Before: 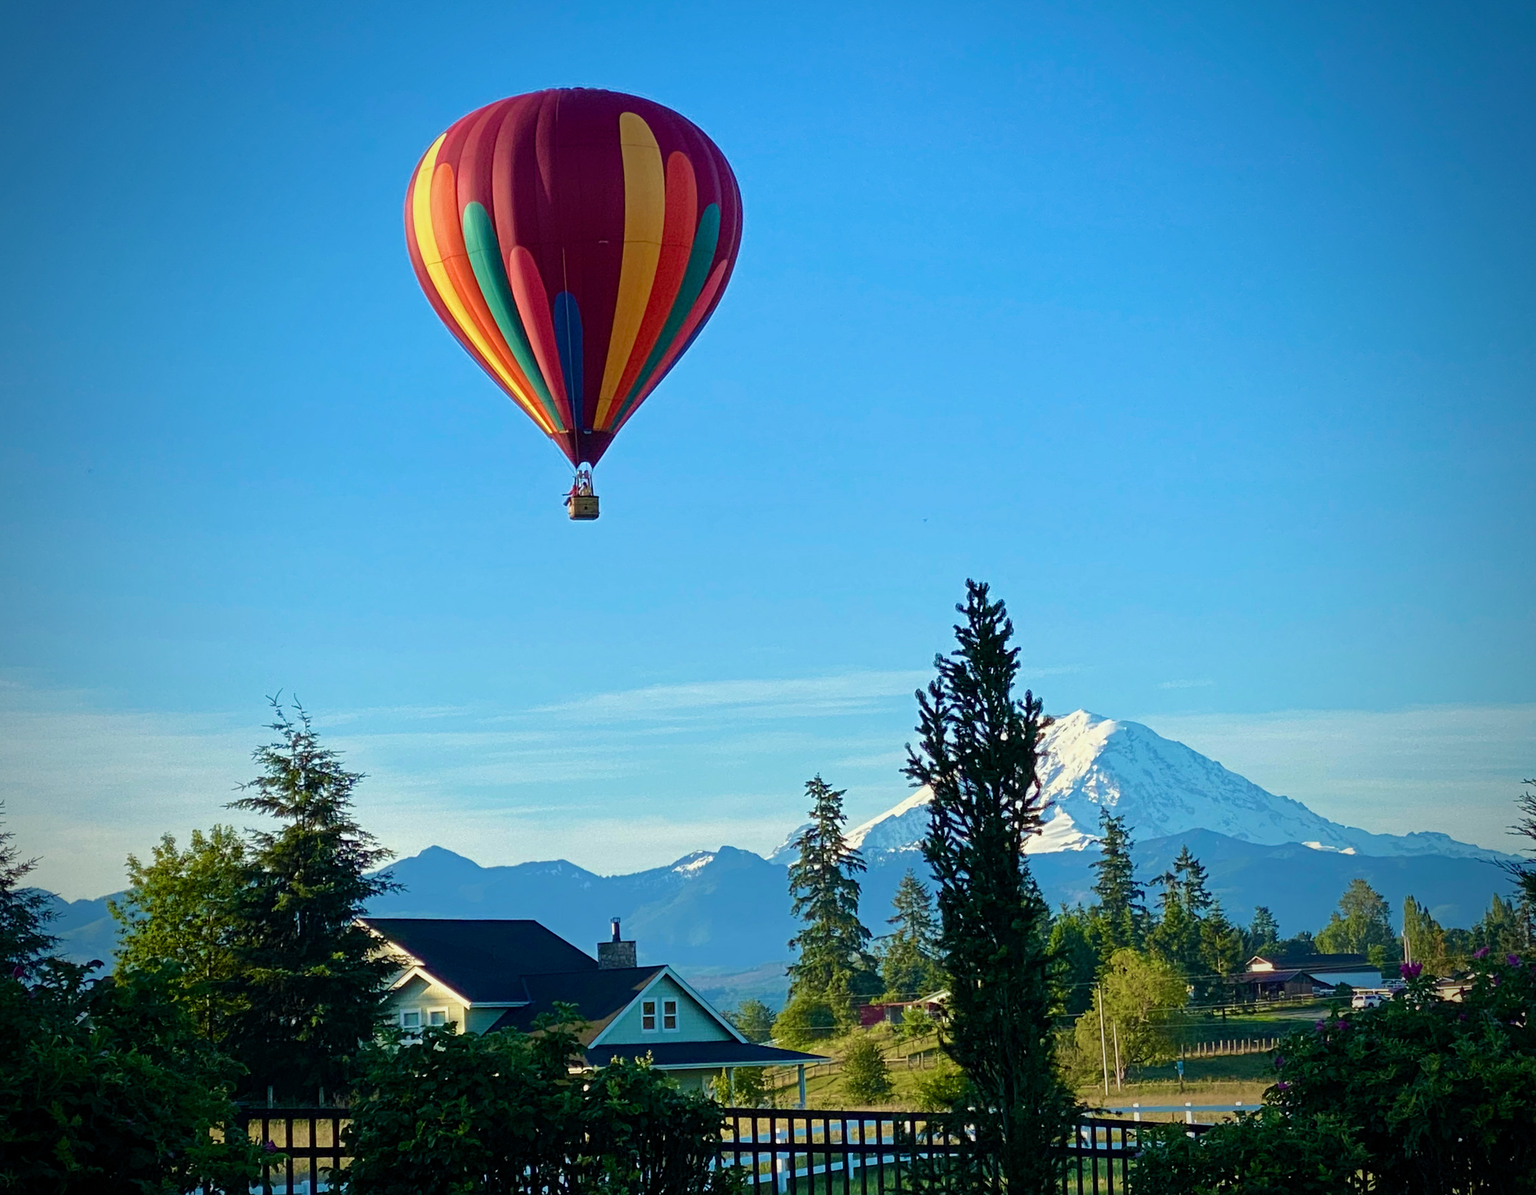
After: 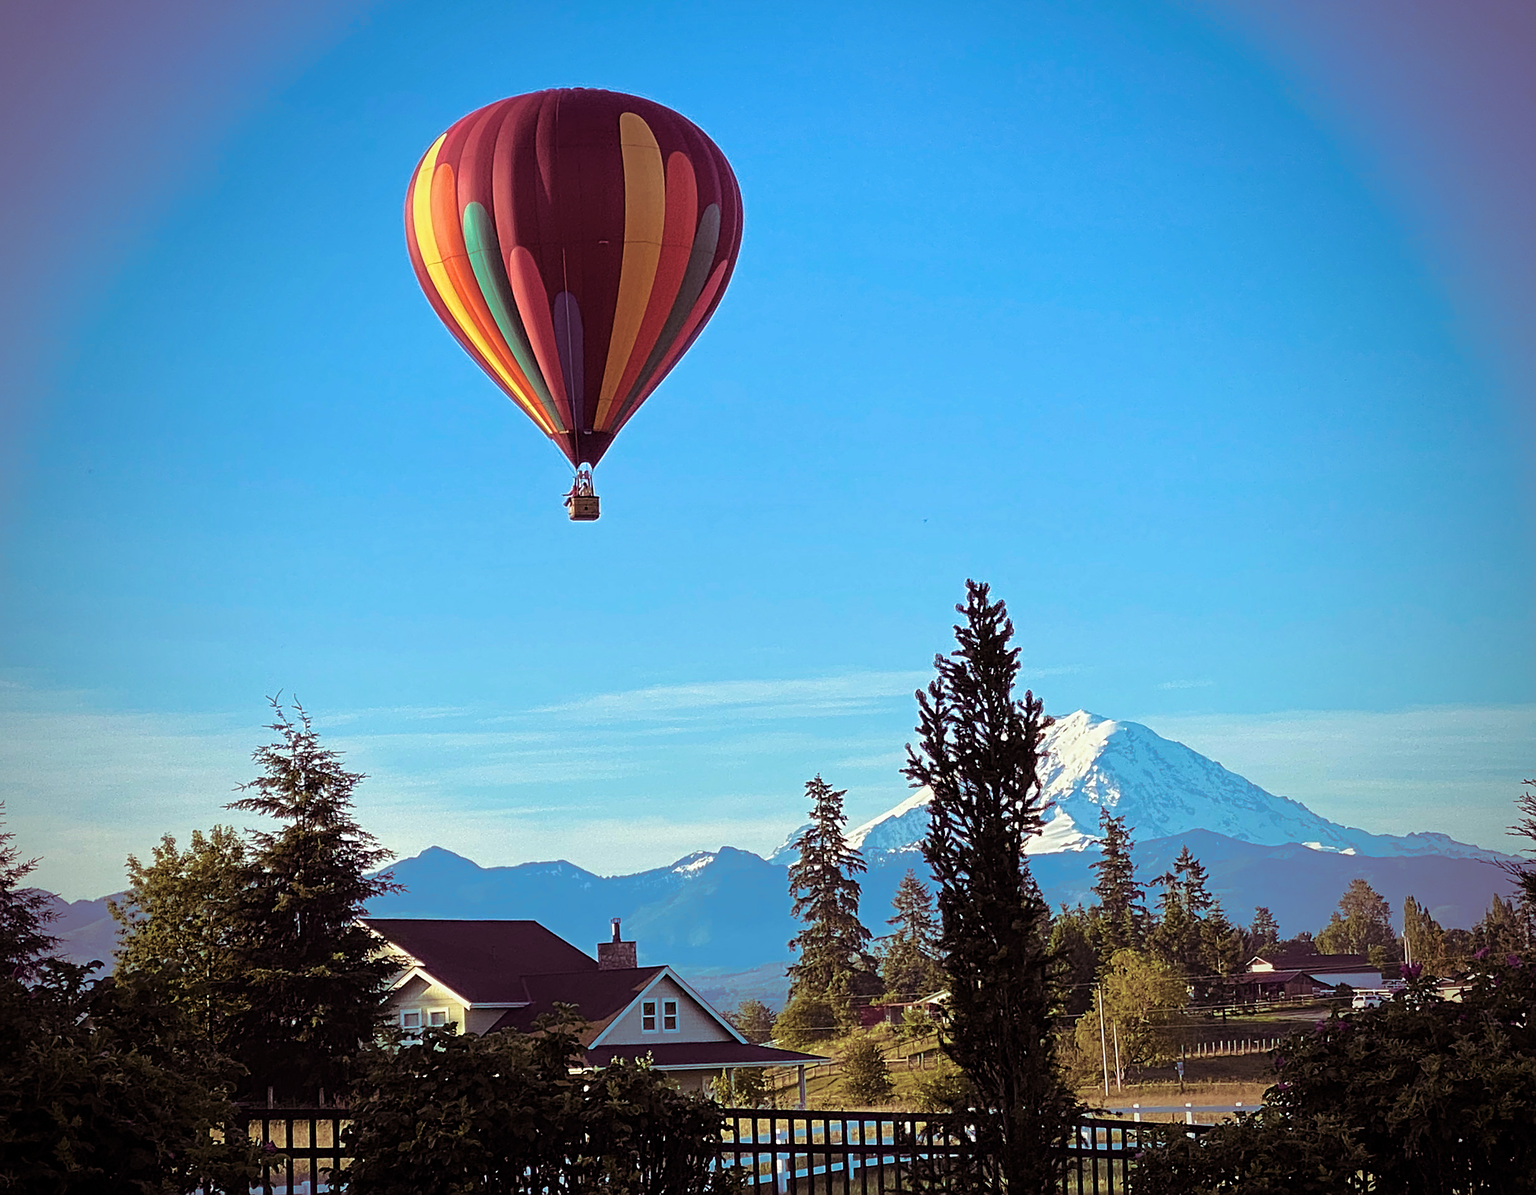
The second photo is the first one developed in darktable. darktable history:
sharpen: on, module defaults
exposure: exposure 0.042 EV
split-toning: highlights › hue 104.4°, highlights › saturation 0.17
